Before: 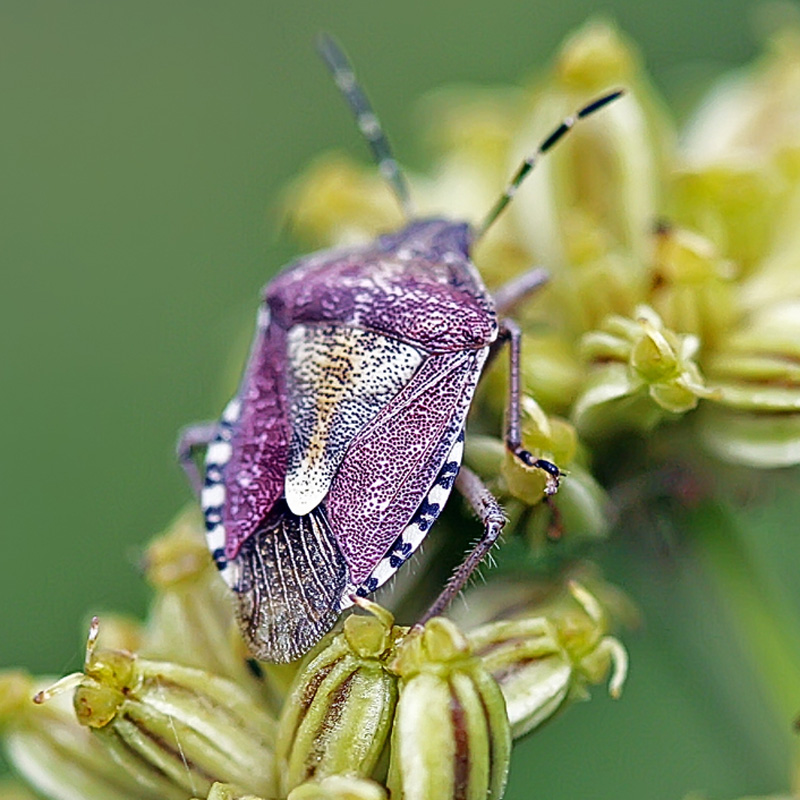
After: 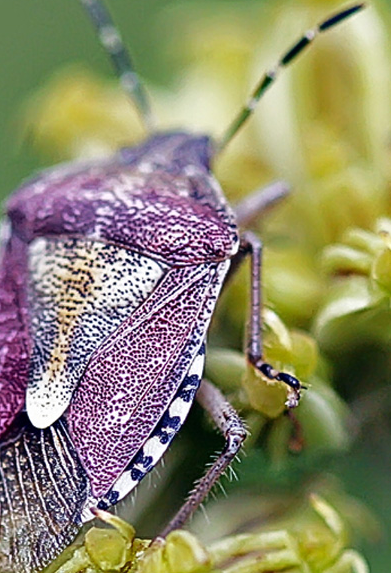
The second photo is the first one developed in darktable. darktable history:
crop: left 32.486%, top 10.995%, right 18.572%, bottom 17.325%
